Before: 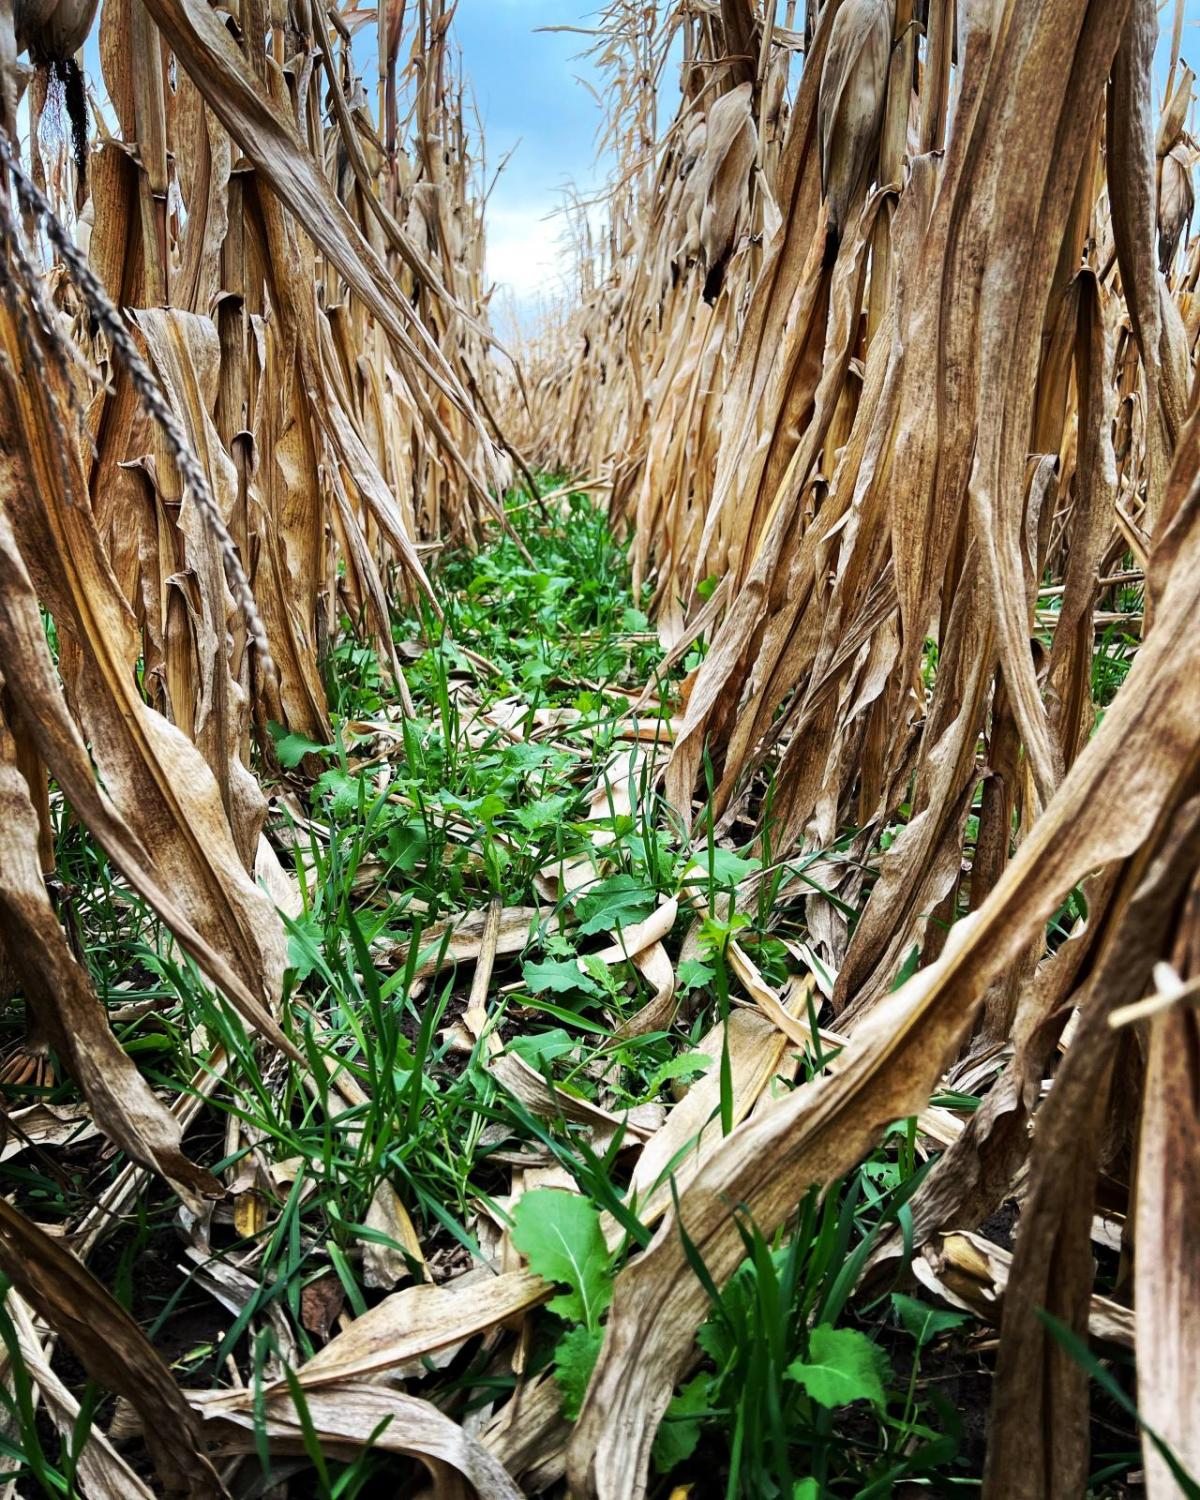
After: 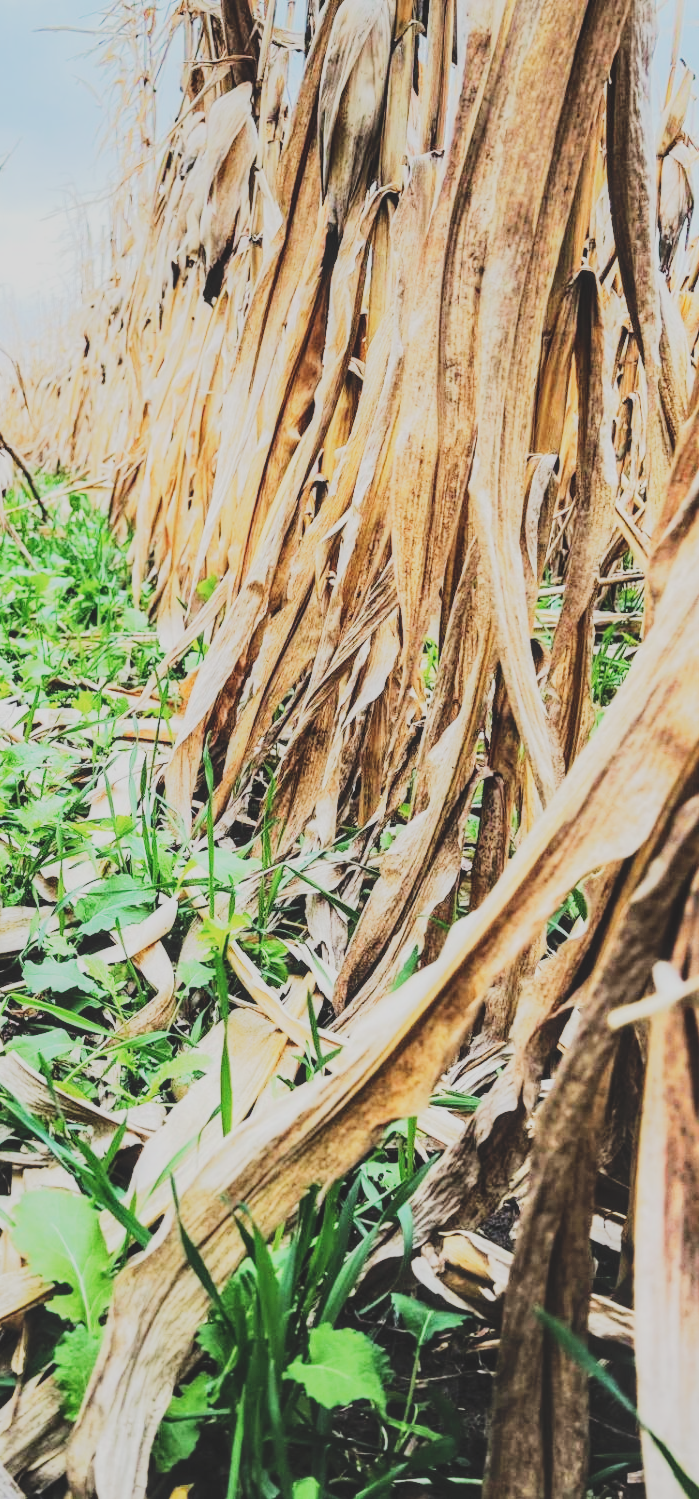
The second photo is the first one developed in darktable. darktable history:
tone equalizer: -7 EV 0.158 EV, -6 EV 0.592 EV, -5 EV 1.18 EV, -4 EV 1.34 EV, -3 EV 1.15 EV, -2 EV 0.6 EV, -1 EV 0.158 EV, edges refinement/feathering 500, mask exposure compensation -1.57 EV, preserve details no
contrast brightness saturation: brightness 0.134
tone curve: curves: ch0 [(0, 0.148) (0.191, 0.225) (0.712, 0.695) (0.864, 0.797) (1, 0.839)], preserve colors none
crop: left 41.748%
local contrast: on, module defaults
exposure: exposure 0.169 EV, compensate exposure bias true, compensate highlight preservation false
color correction: highlights b* -0.051
